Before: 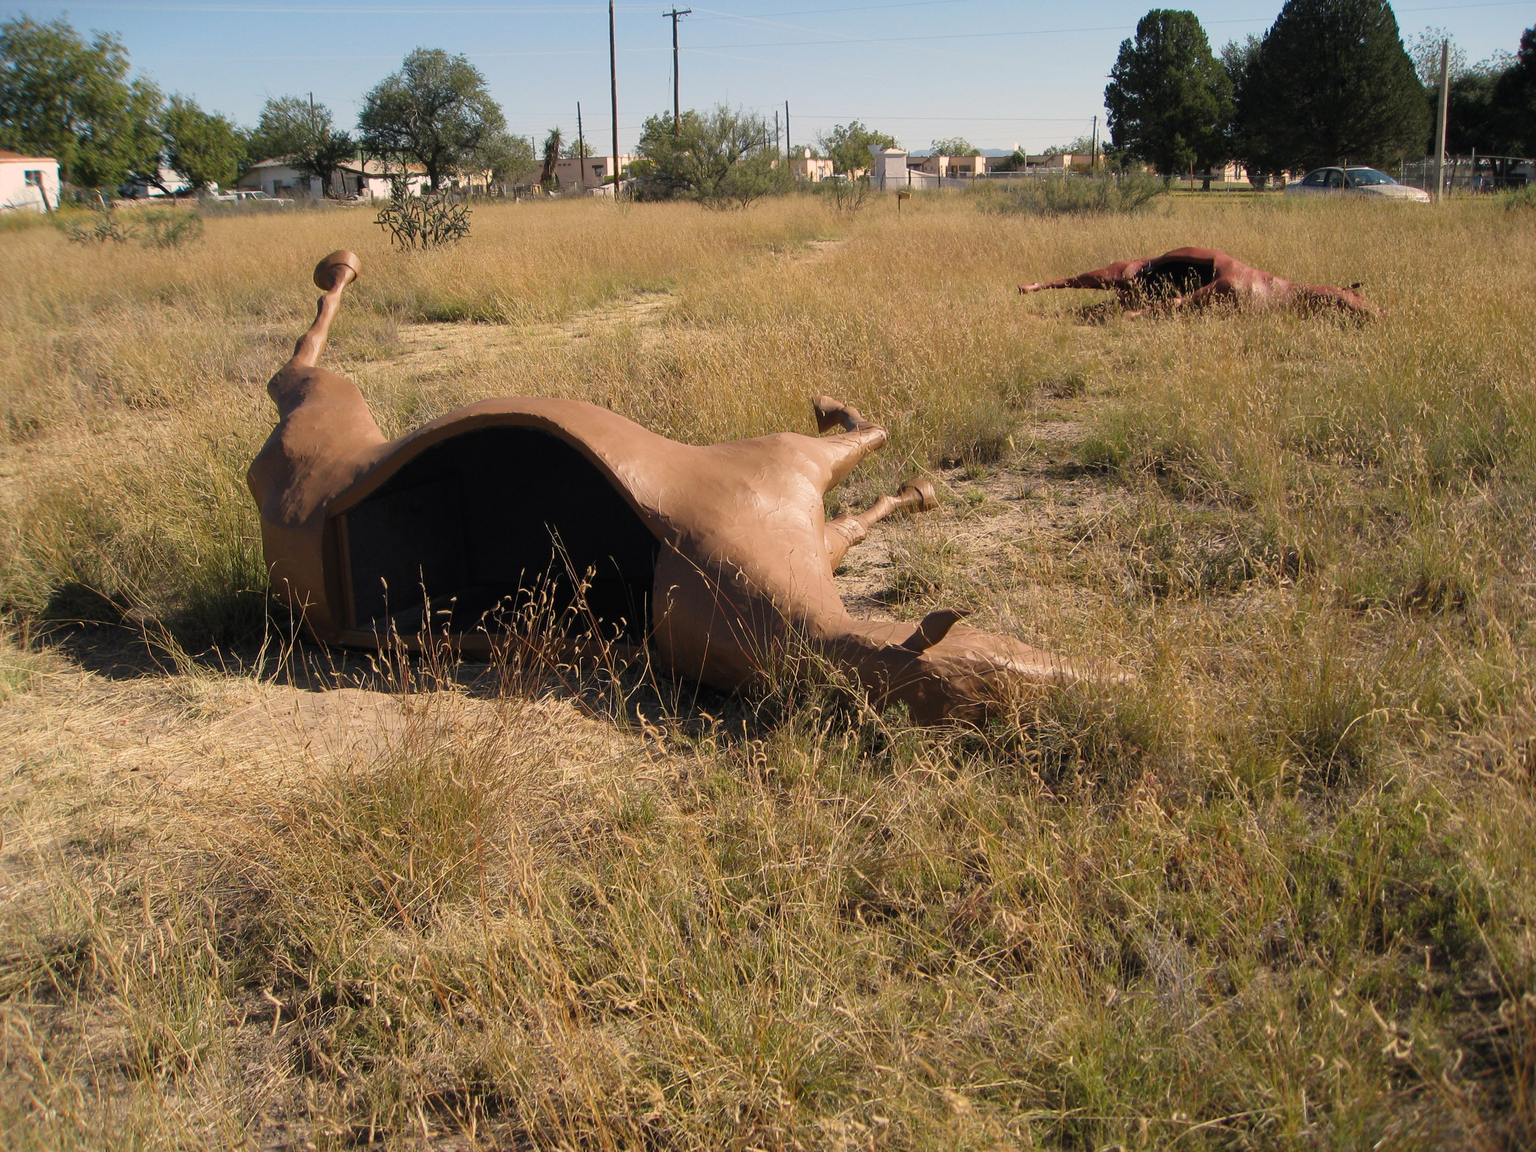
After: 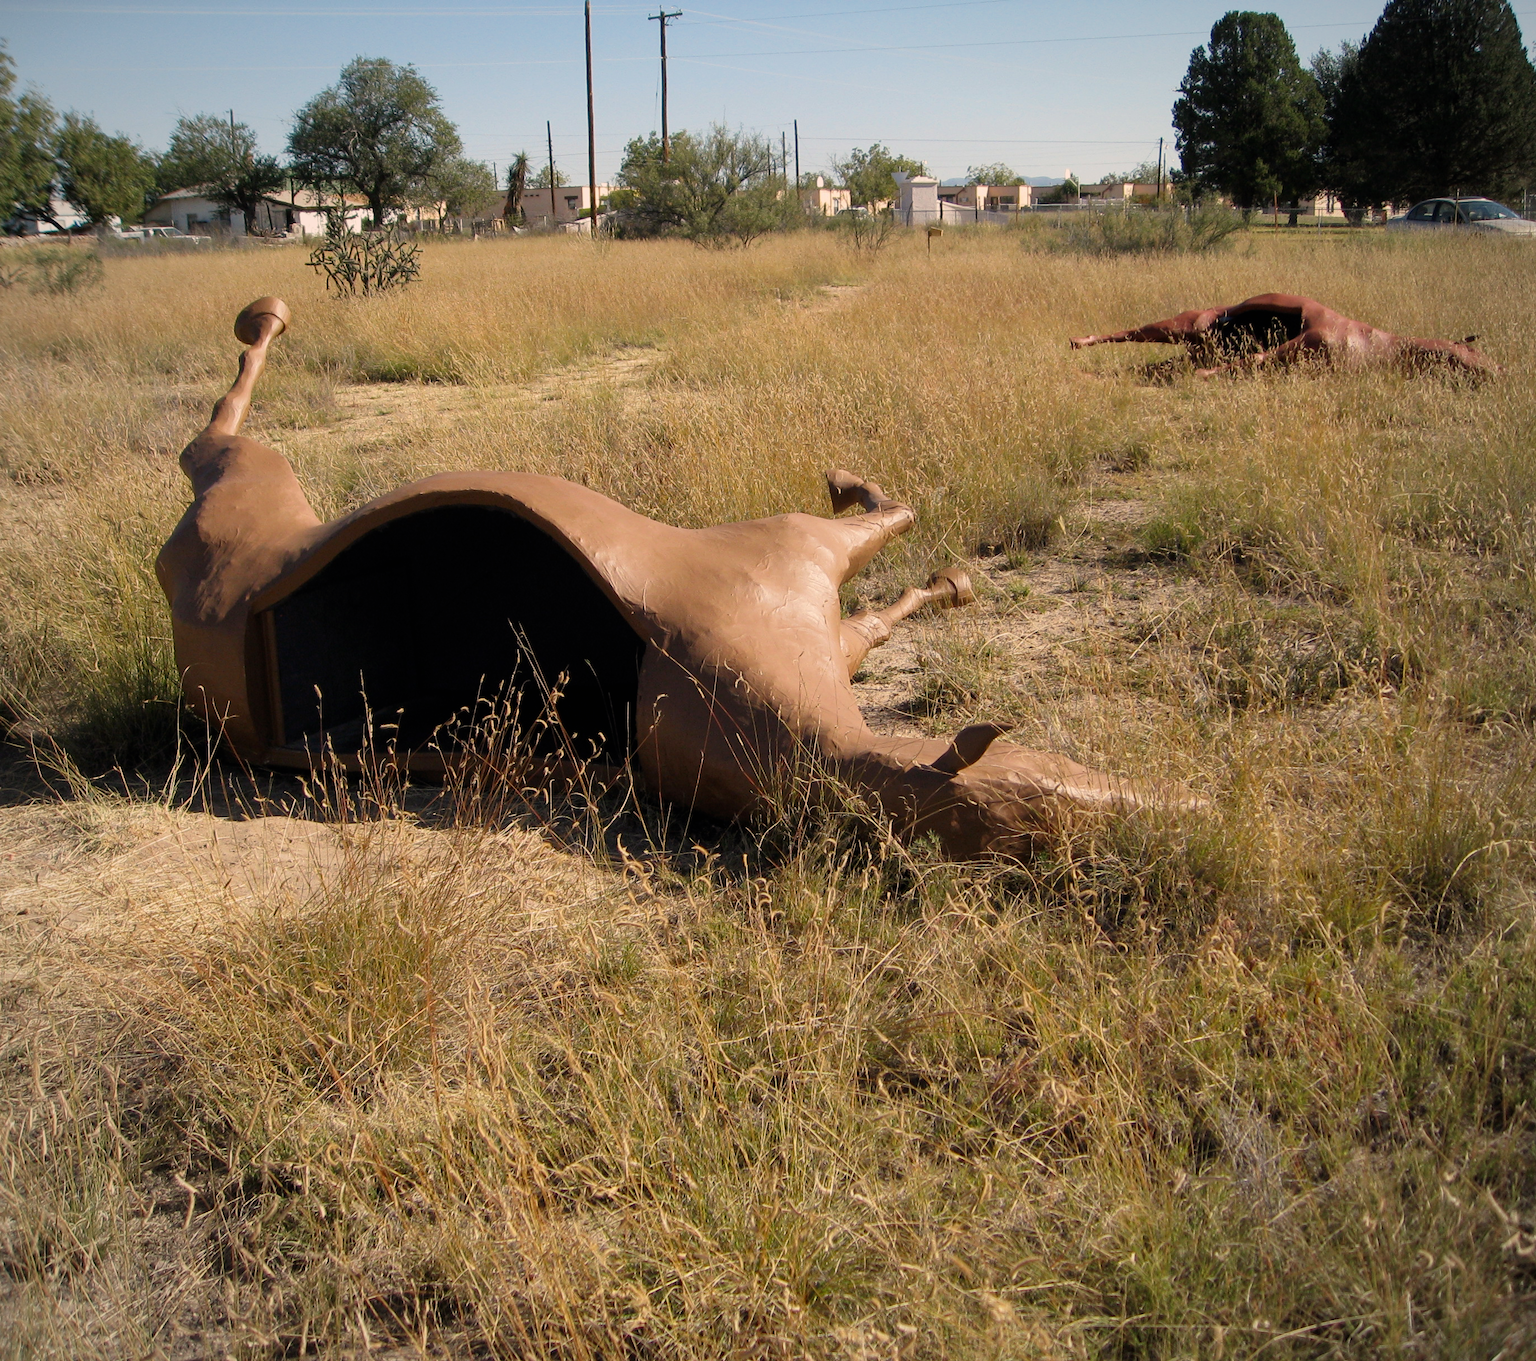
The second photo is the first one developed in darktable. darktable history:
vignetting: fall-off radius 93.87%
crop: left 7.598%, right 7.873%
